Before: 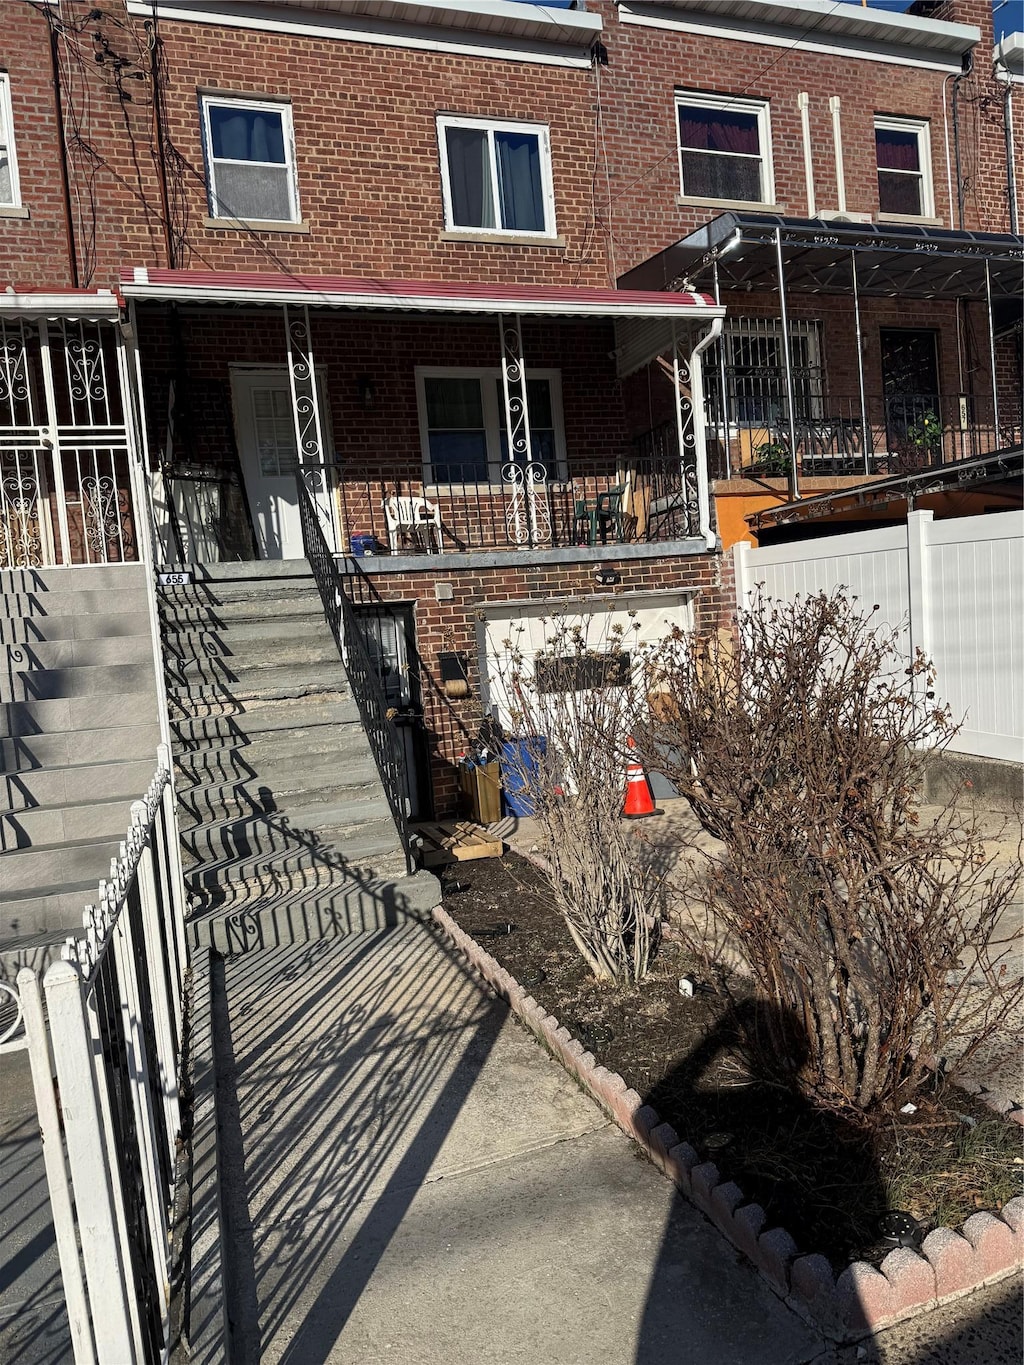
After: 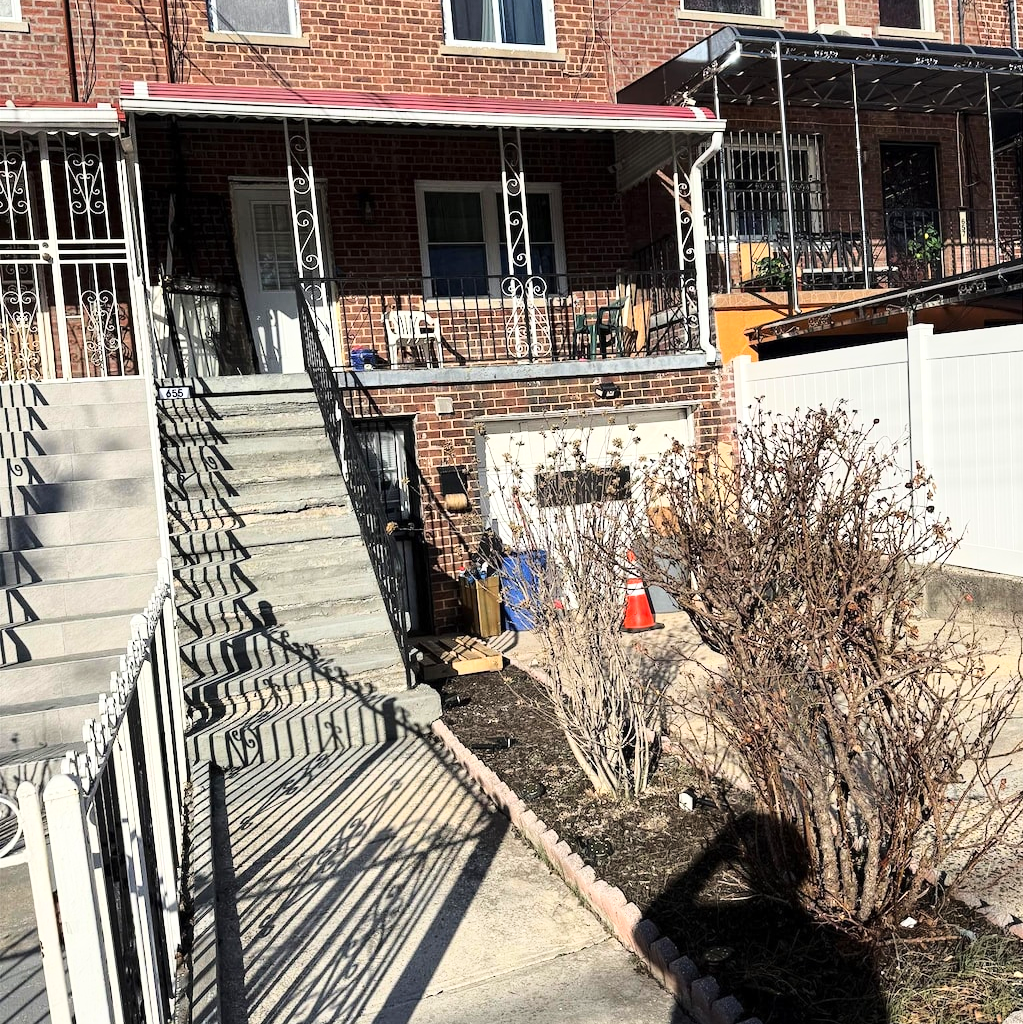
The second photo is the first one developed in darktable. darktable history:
base curve: curves: ch0 [(0, 0) (0.028, 0.03) (0.121, 0.232) (0.46, 0.748) (0.859, 0.968) (1, 1)]
exposure: exposure 0.202 EV, compensate exposure bias true, compensate highlight preservation false
crop: top 13.696%, bottom 10.805%
